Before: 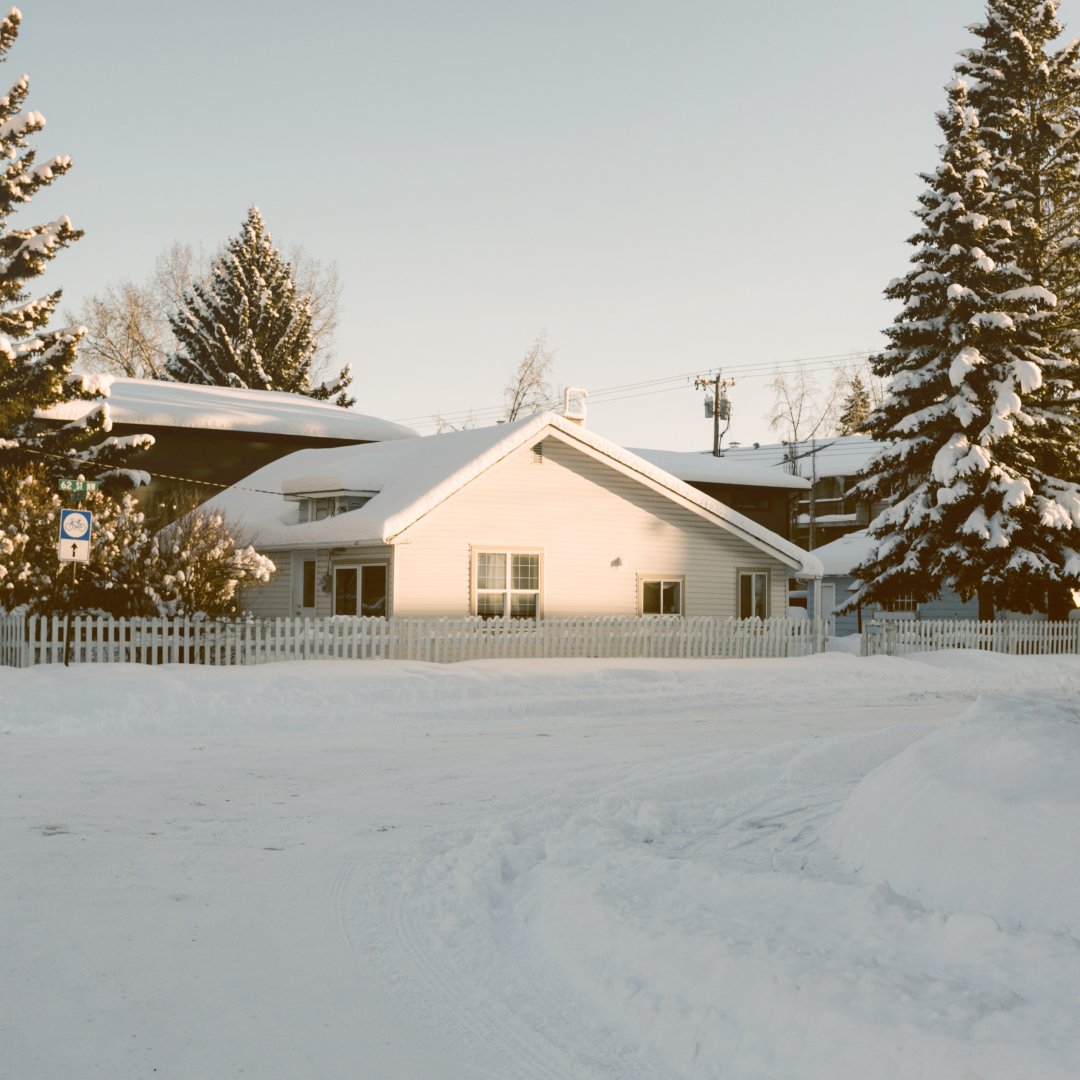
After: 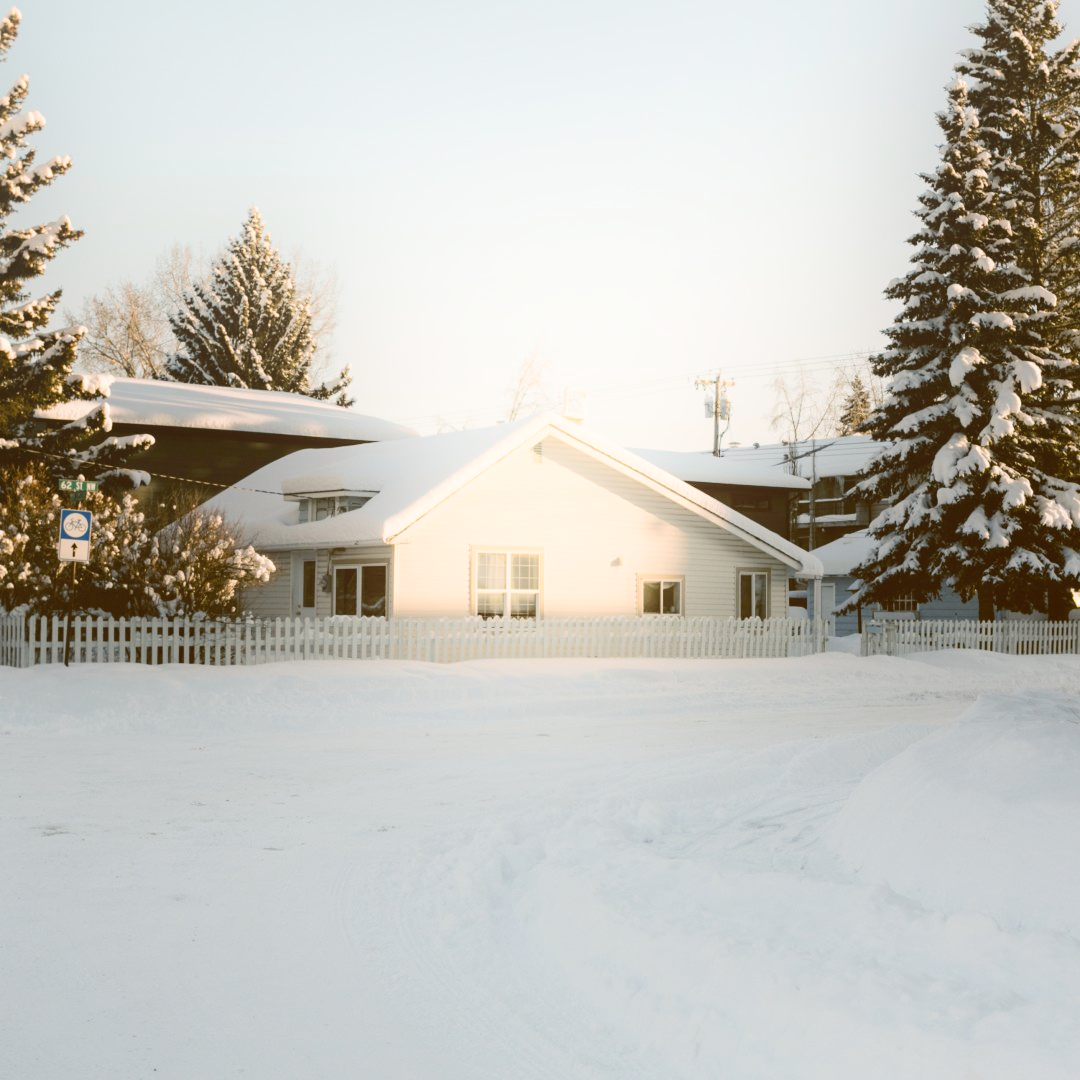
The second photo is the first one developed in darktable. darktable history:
shadows and highlights: shadows -89.9, highlights 91.82, soften with gaussian
